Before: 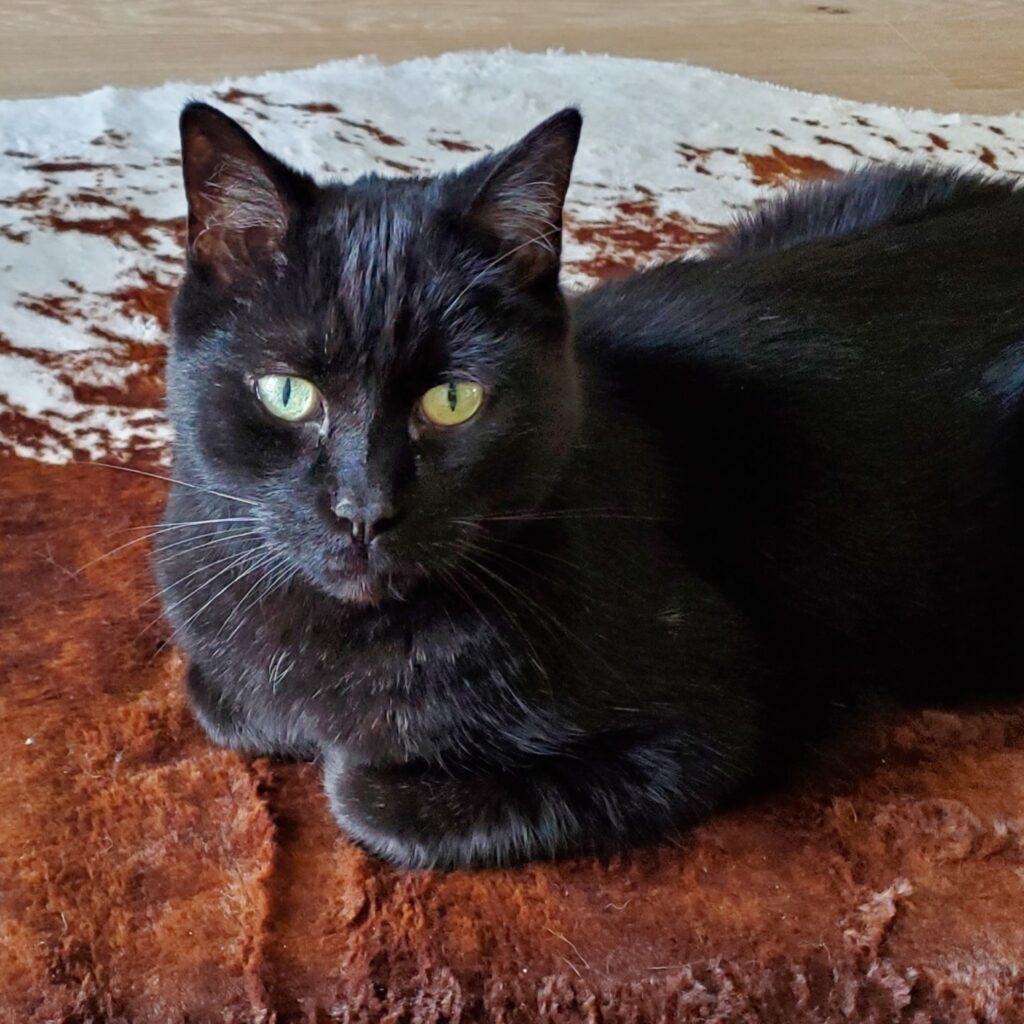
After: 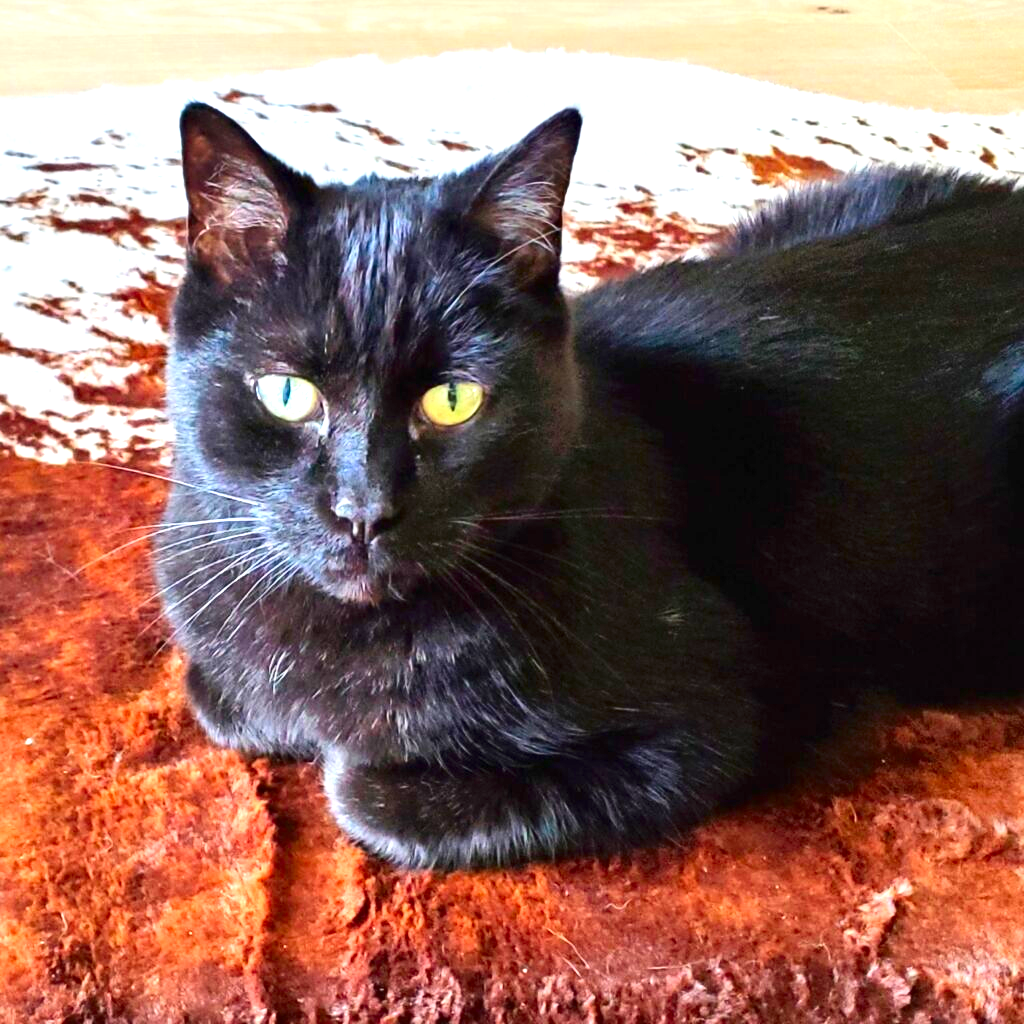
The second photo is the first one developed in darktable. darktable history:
tone equalizer: on, module defaults
contrast brightness saturation: contrast 0.158, saturation 0.332
exposure: black level correction 0, exposure 1.479 EV, compensate highlight preservation false
